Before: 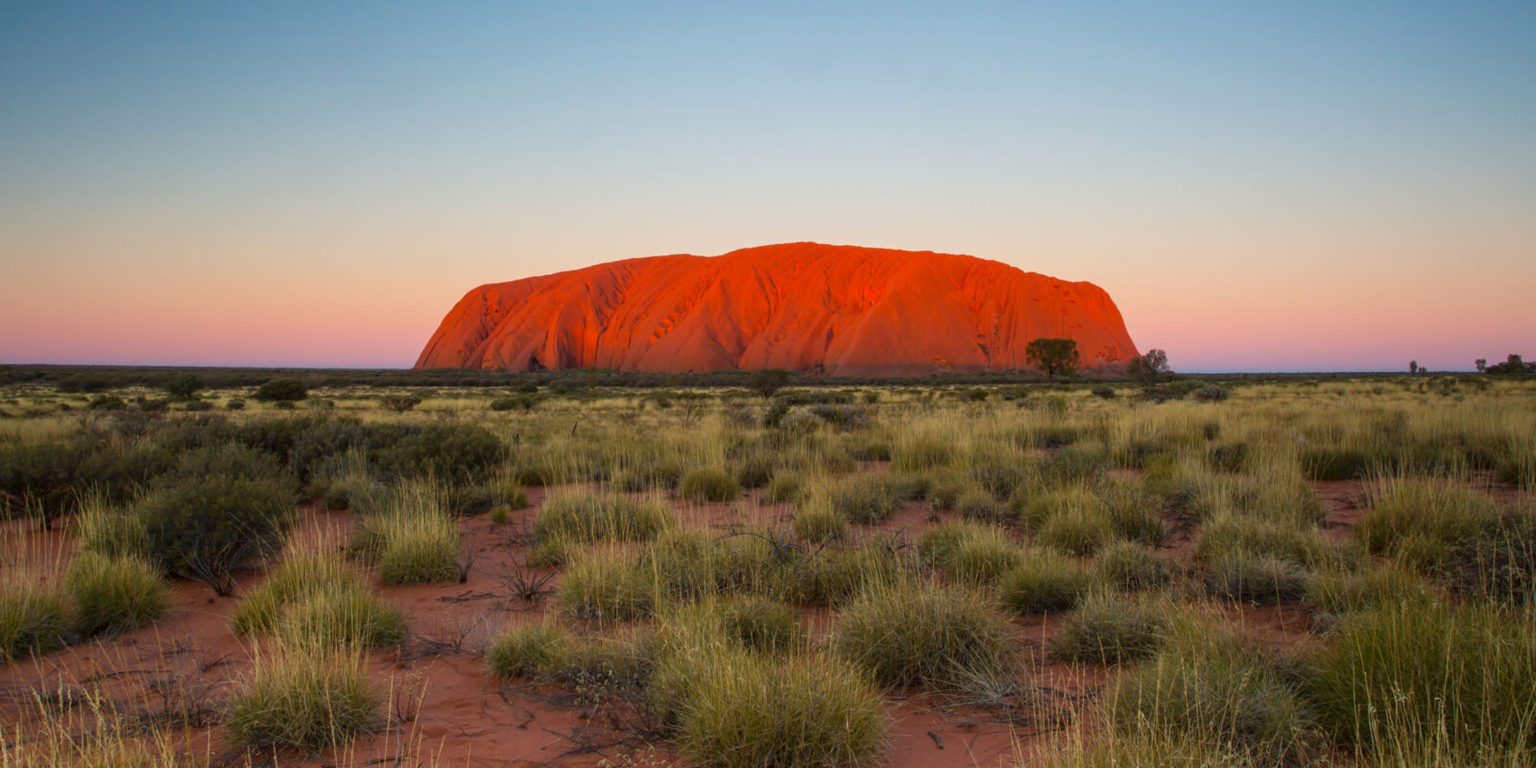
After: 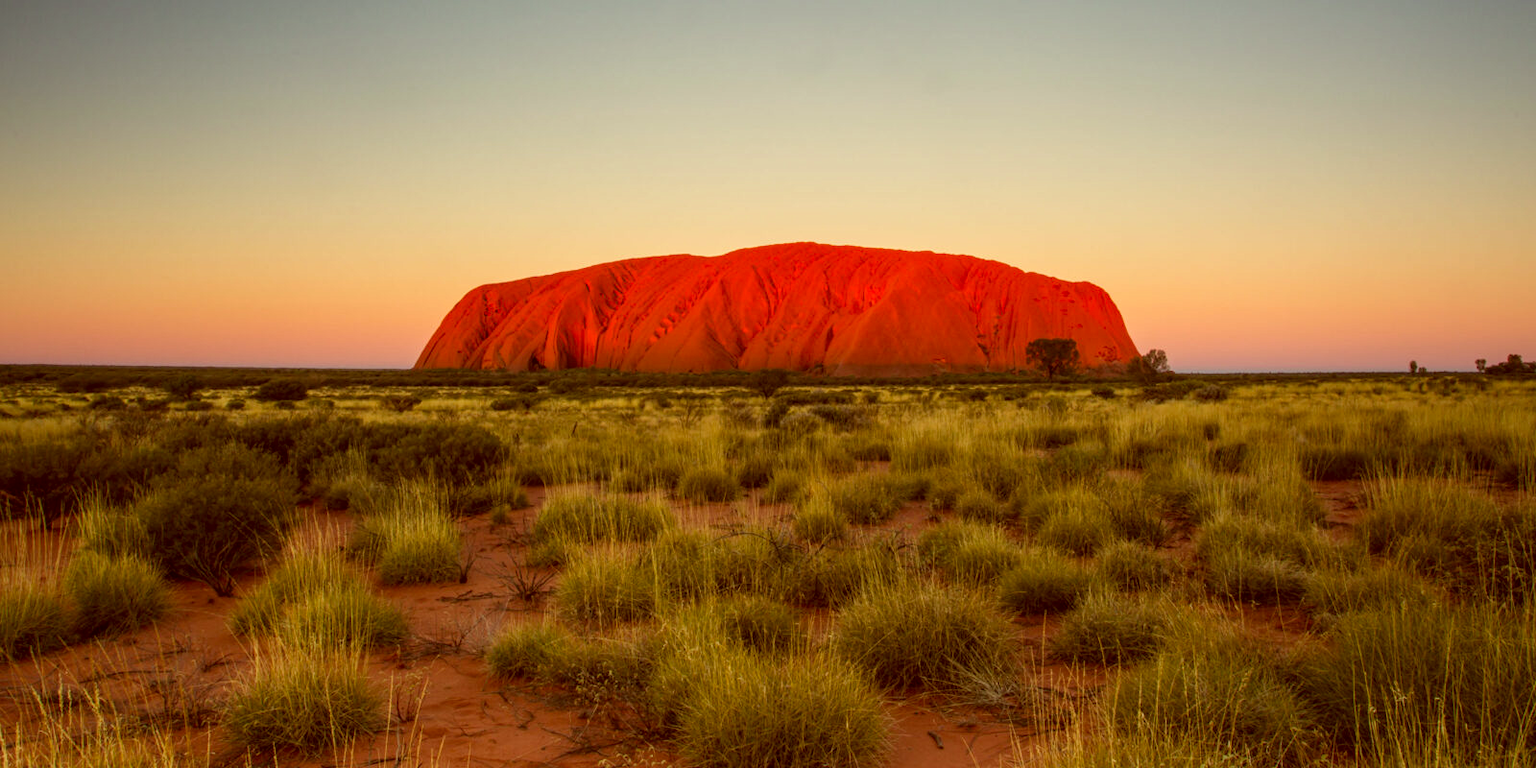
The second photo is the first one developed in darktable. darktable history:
local contrast: on, module defaults
color correction: highlights a* 1.12, highlights b* 24.26, shadows a* 15.58, shadows b* 24.26
